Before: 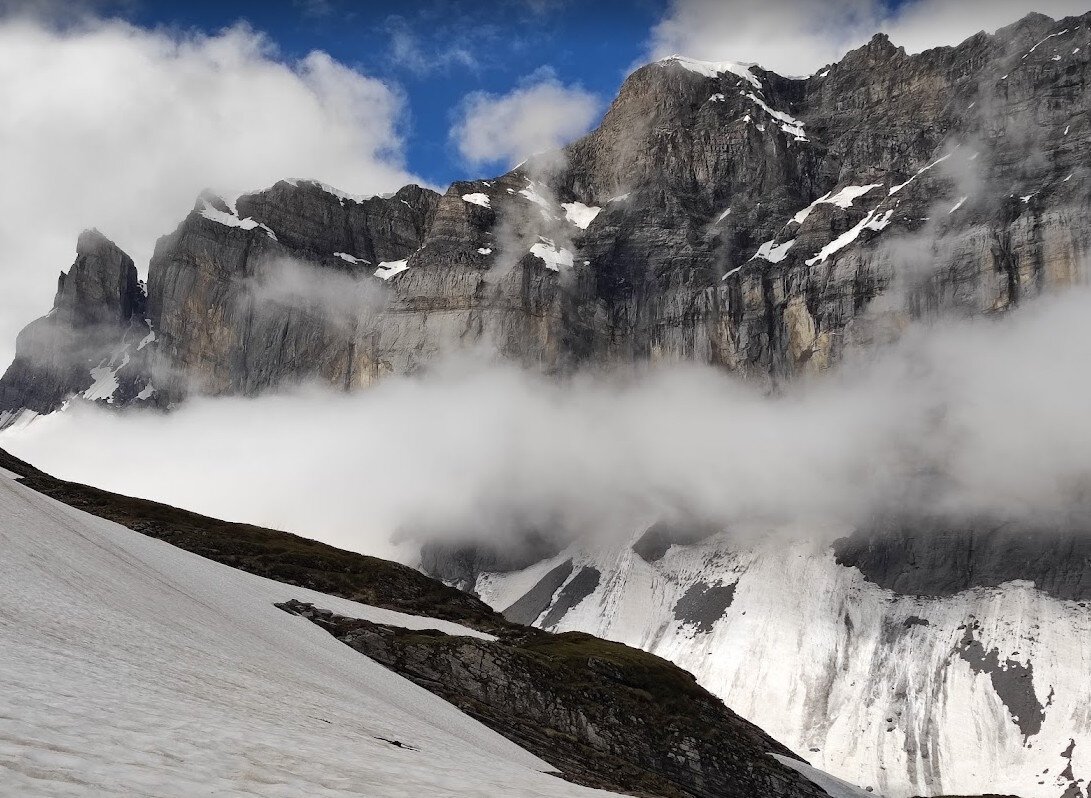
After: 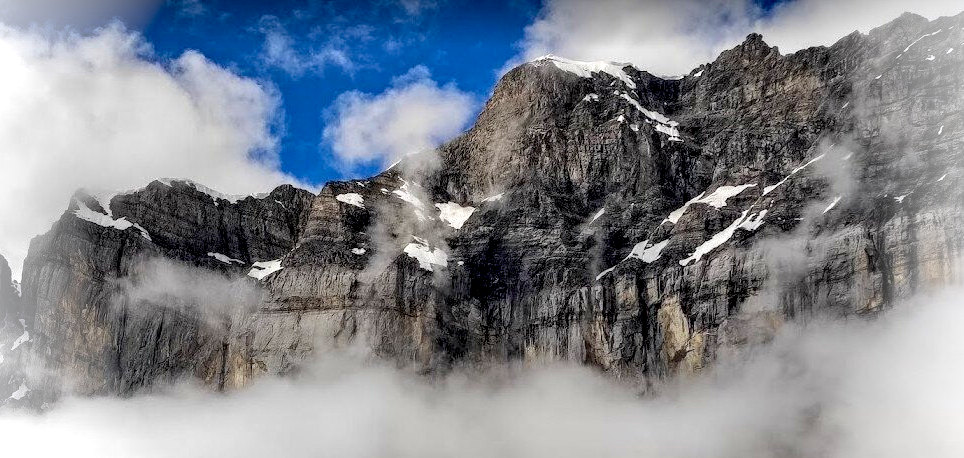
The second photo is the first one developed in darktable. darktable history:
exposure: black level correction 0.011, compensate highlight preservation false
crop and rotate: left 11.612%, bottom 42.541%
haze removal: compatibility mode true, adaptive false
contrast brightness saturation: brightness 0.088, saturation 0.192
local contrast: highlights 60%, shadows 59%, detail 160%
shadows and highlights: shadows -20.57, white point adjustment -2.14, highlights -35.22
vignetting: fall-off radius 60.8%, brightness 0.985, saturation -0.494
